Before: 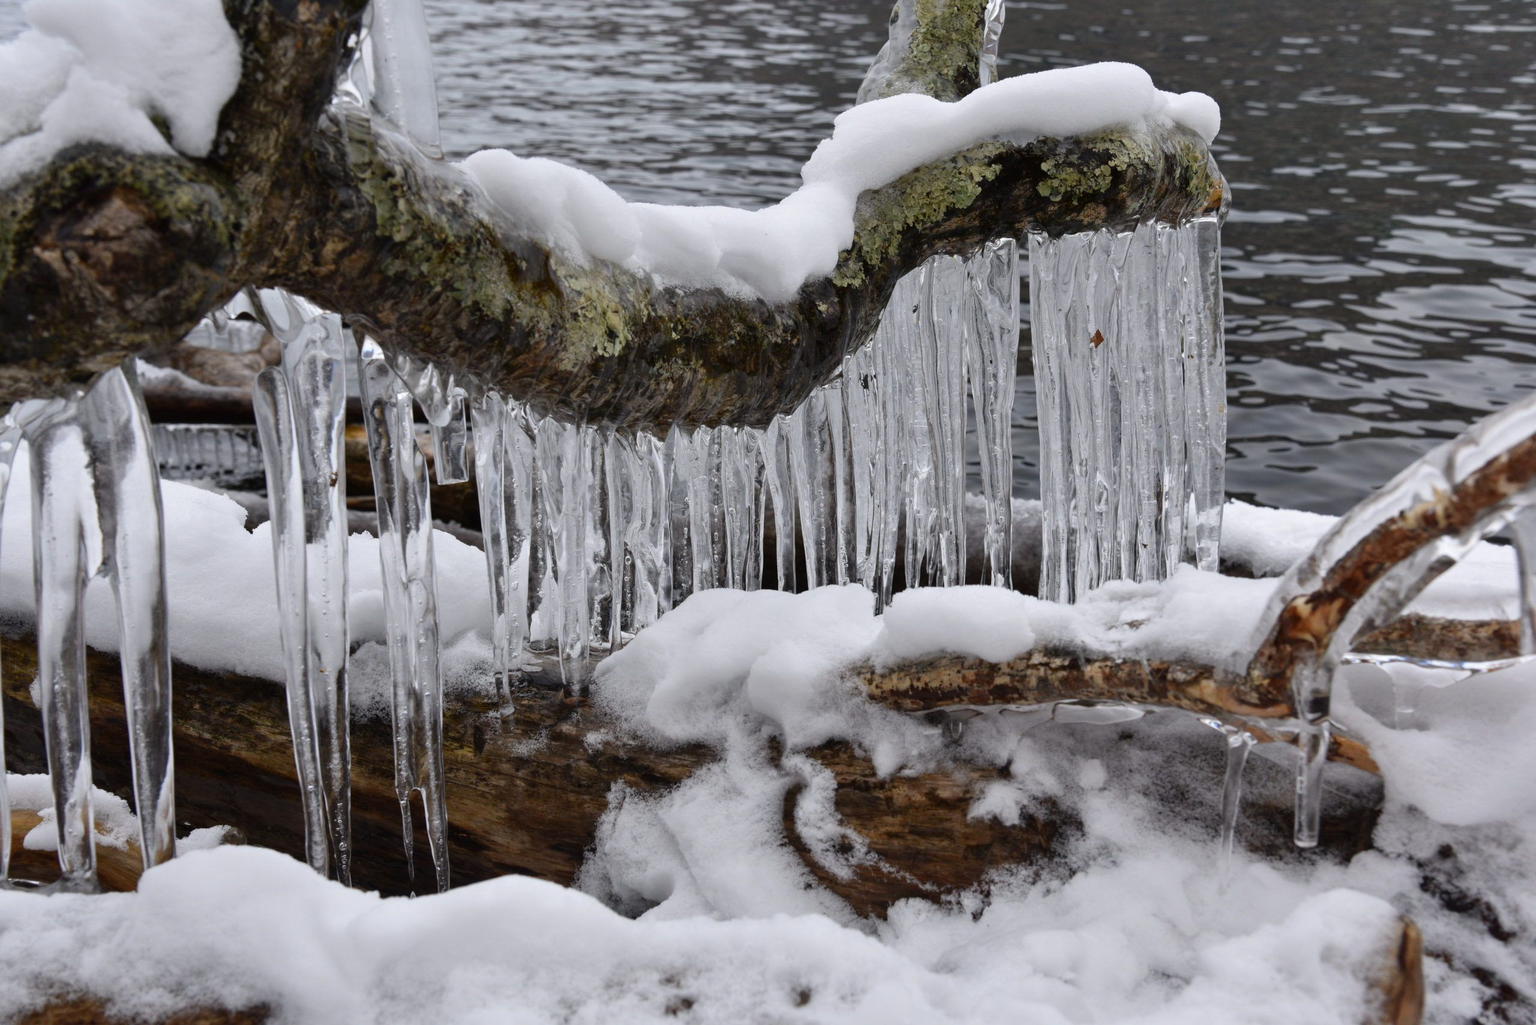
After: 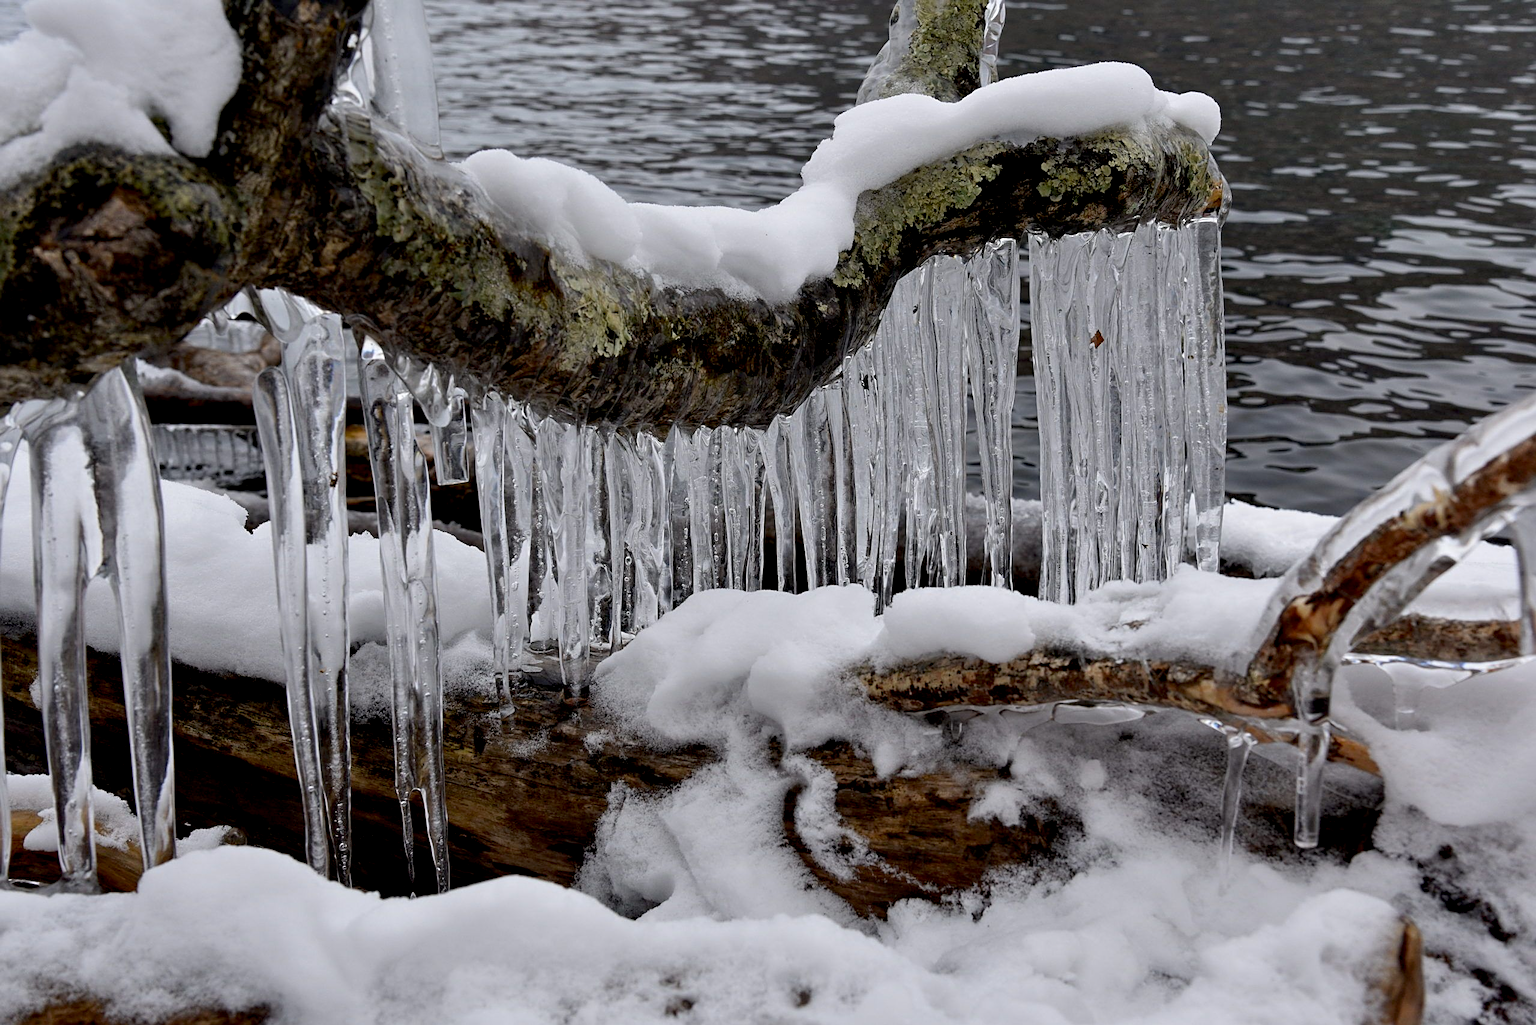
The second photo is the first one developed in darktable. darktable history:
sharpen: on, module defaults
contrast equalizer: y [[0.6 ×6], [0.55 ×6], [0 ×6], [0 ×6], [0 ×6]], mix 0.147
exposure: black level correction 0.009, exposure -0.166 EV, compensate highlight preservation false
